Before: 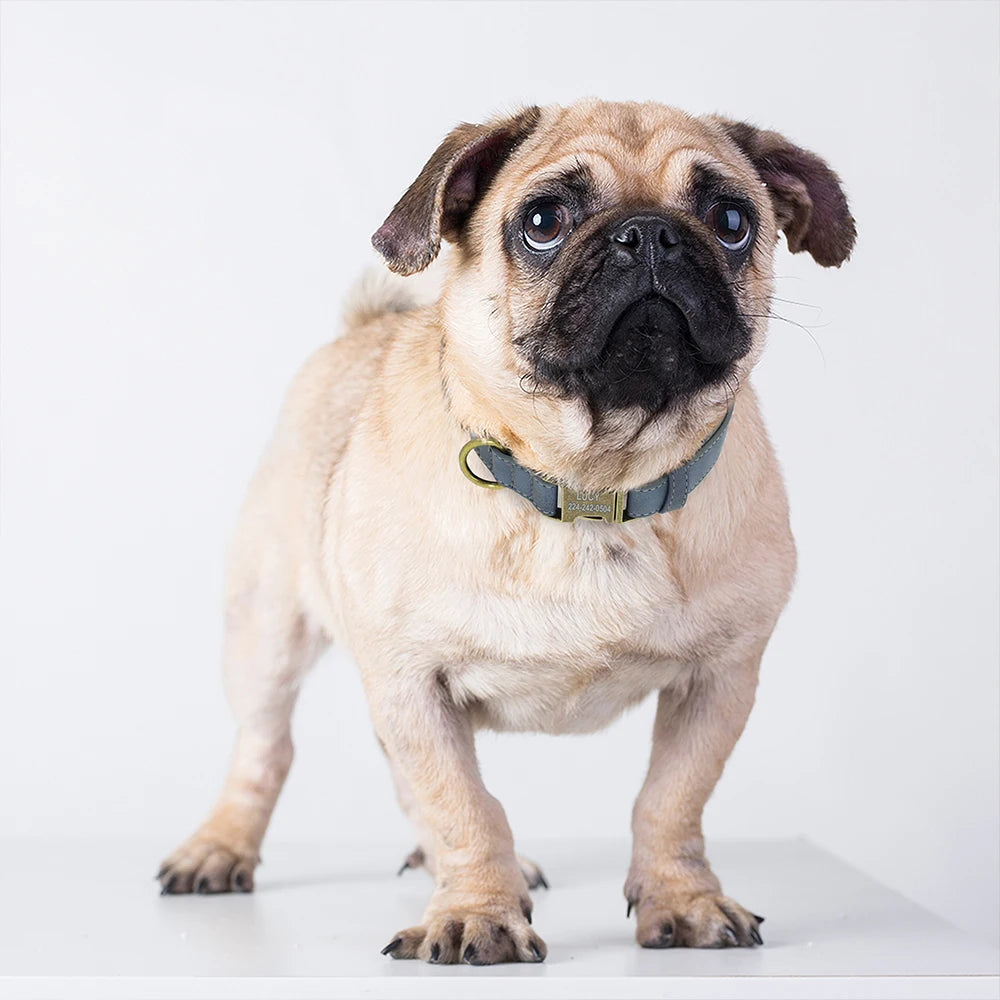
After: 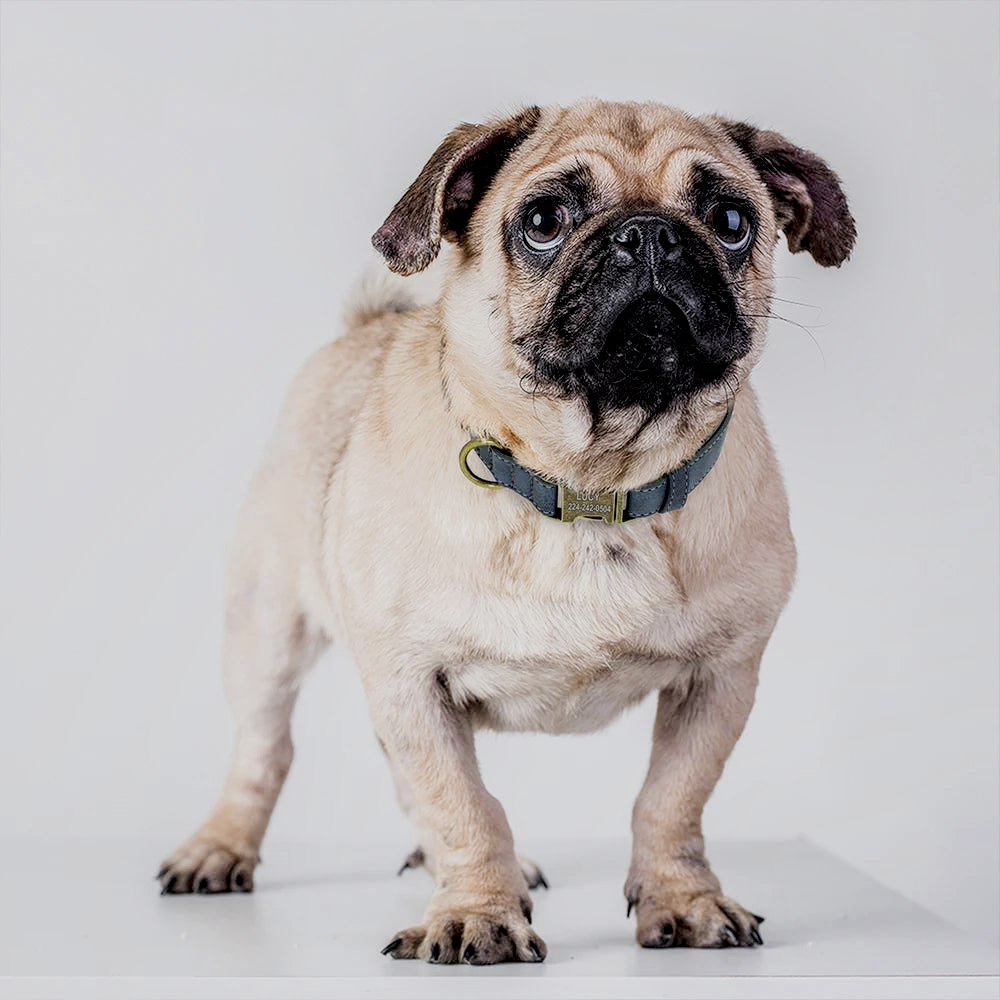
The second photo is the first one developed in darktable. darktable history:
local contrast: highlights 12%, shadows 38%, detail 183%, midtone range 0.471
filmic rgb: black relative exposure -7.65 EV, white relative exposure 4.56 EV, hardness 3.61
exposure: black level correction 0.001, exposure 0.14 EV, compensate highlight preservation false
